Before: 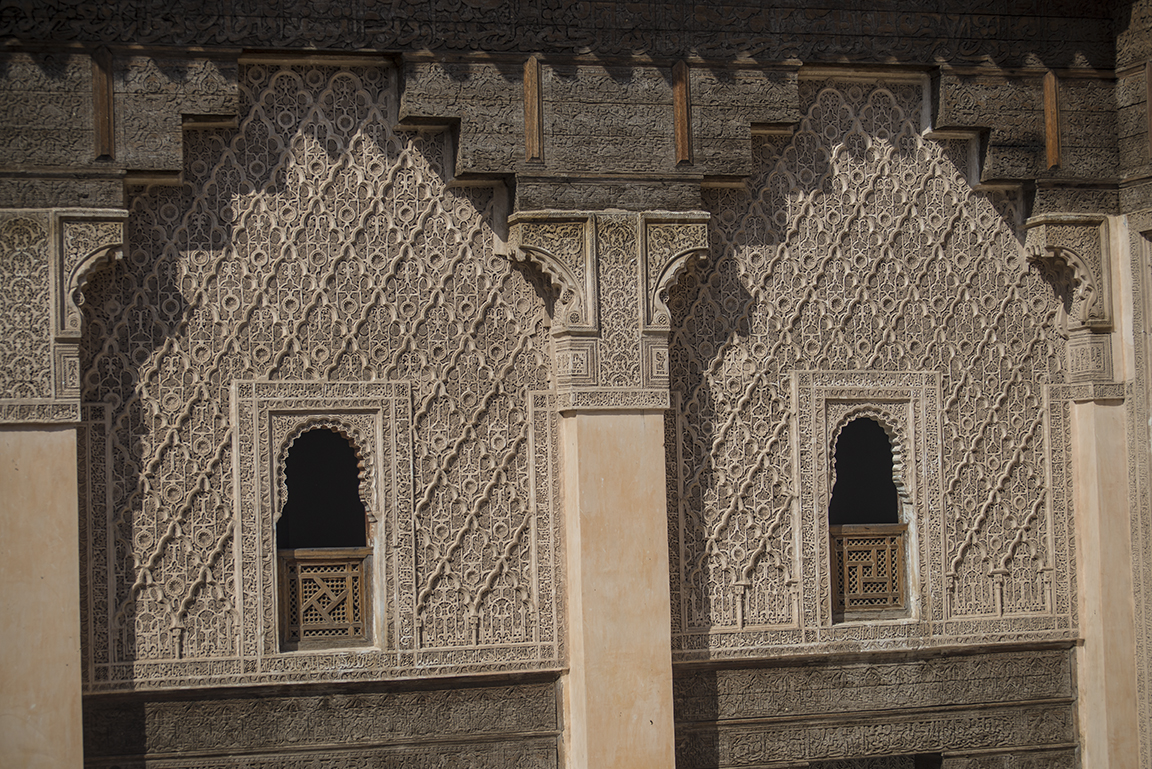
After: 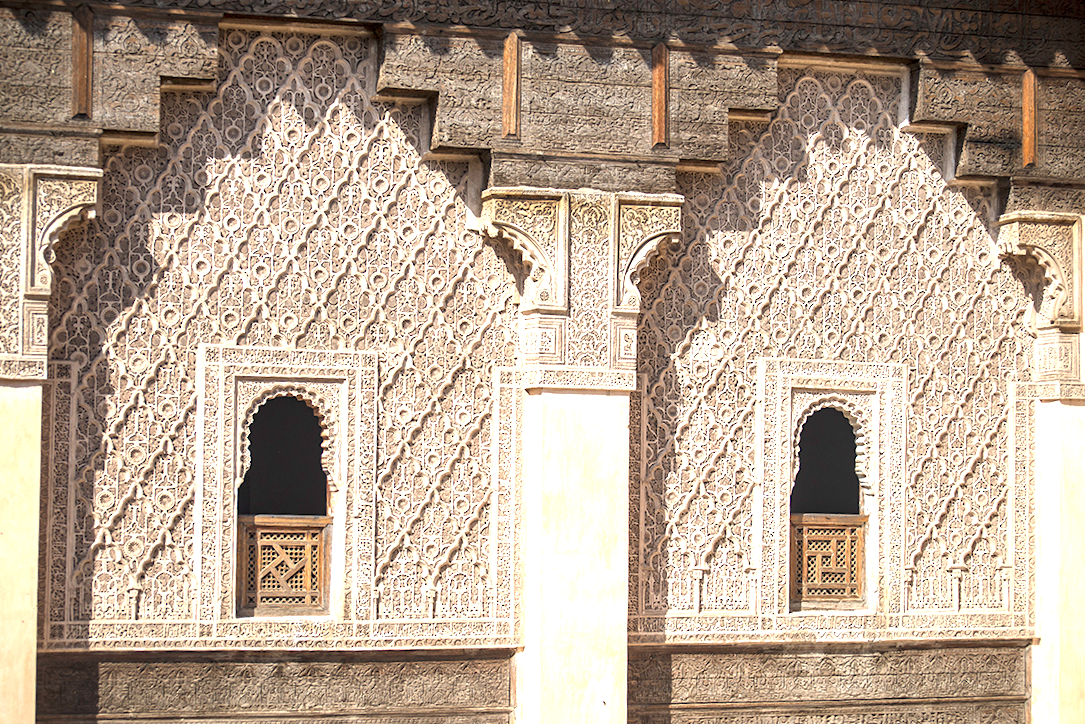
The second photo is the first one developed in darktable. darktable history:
exposure: exposure 2.003 EV, compensate highlight preservation false
crop and rotate: angle -2.38°
